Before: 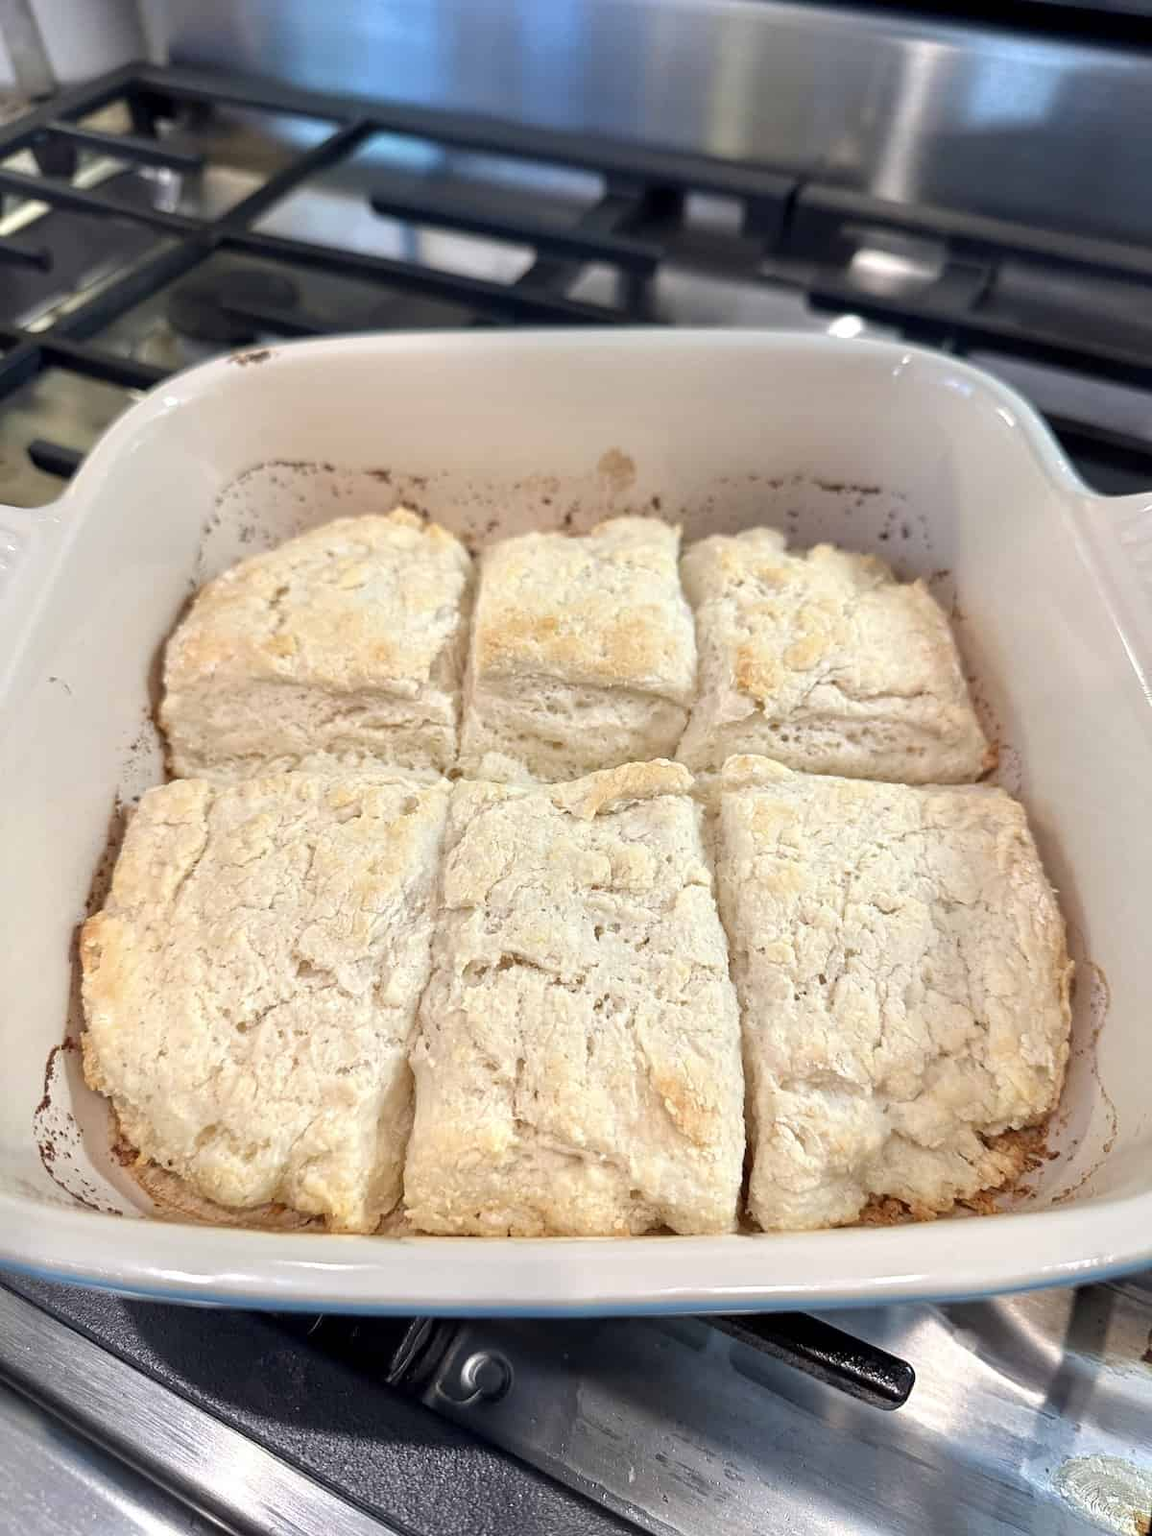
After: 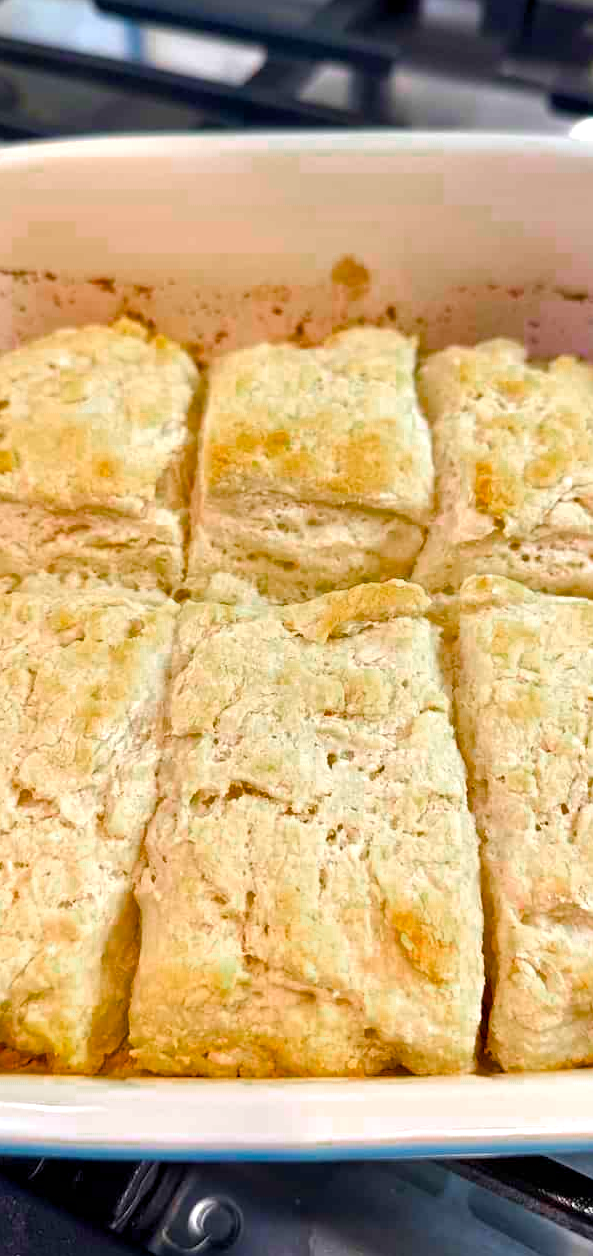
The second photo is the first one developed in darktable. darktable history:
crop and rotate: angle 0.02°, left 24.353%, top 13.219%, right 26.156%, bottom 8.224%
color zones: curves: ch0 [(0, 0.48) (0.209, 0.398) (0.305, 0.332) (0.429, 0.493) (0.571, 0.5) (0.714, 0.5) (0.857, 0.5) (1, 0.48)]; ch1 [(0, 0.633) (0.143, 0.586) (0.286, 0.489) (0.429, 0.448) (0.571, 0.31) (0.714, 0.335) (0.857, 0.492) (1, 0.633)]; ch2 [(0, 0.448) (0.143, 0.498) (0.286, 0.5) (0.429, 0.5) (0.571, 0.5) (0.714, 0.5) (0.857, 0.5) (1, 0.448)]
color balance rgb: linear chroma grading › shadows 10%, linear chroma grading › highlights 10%, linear chroma grading › global chroma 15%, linear chroma grading › mid-tones 15%, perceptual saturation grading › global saturation 40%, perceptual saturation grading › highlights -25%, perceptual saturation grading › mid-tones 35%, perceptual saturation grading › shadows 35%, perceptual brilliance grading › global brilliance 11.29%, global vibrance 11.29%
